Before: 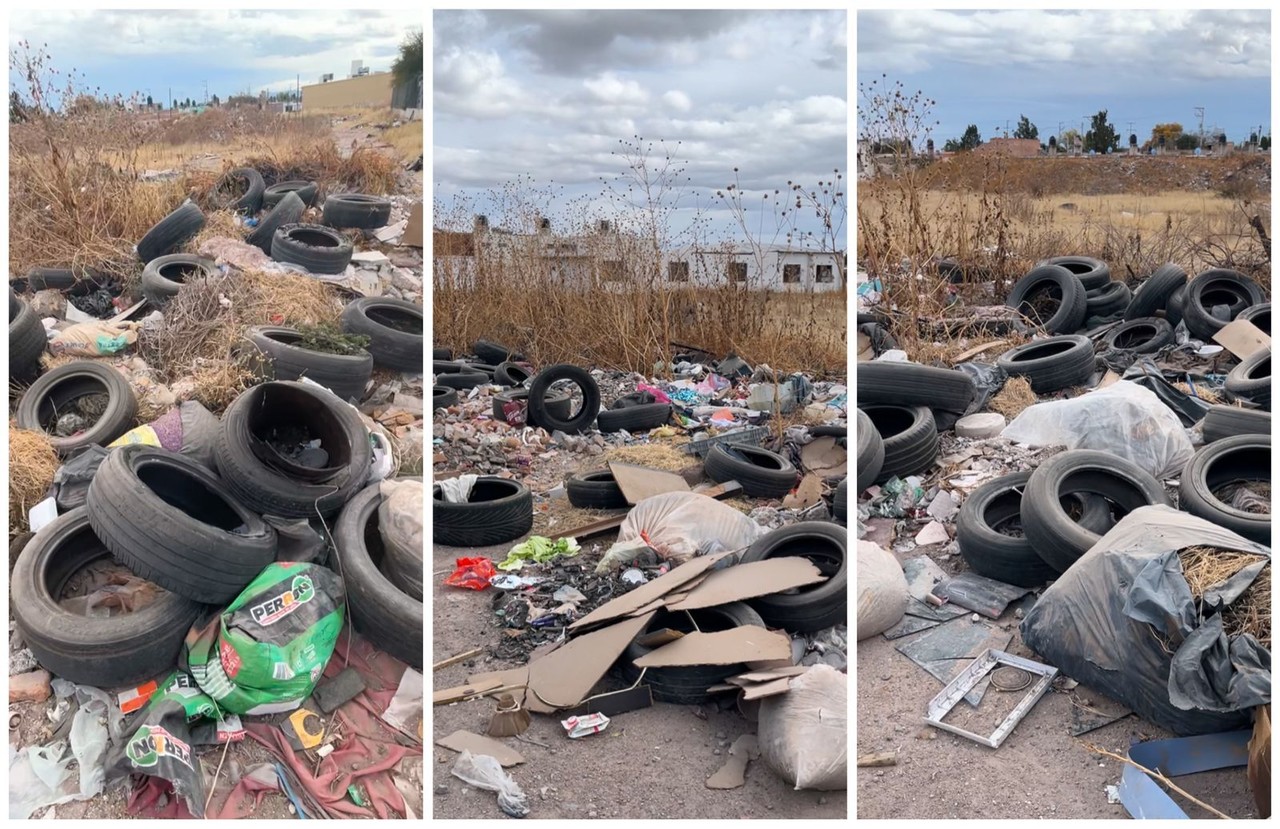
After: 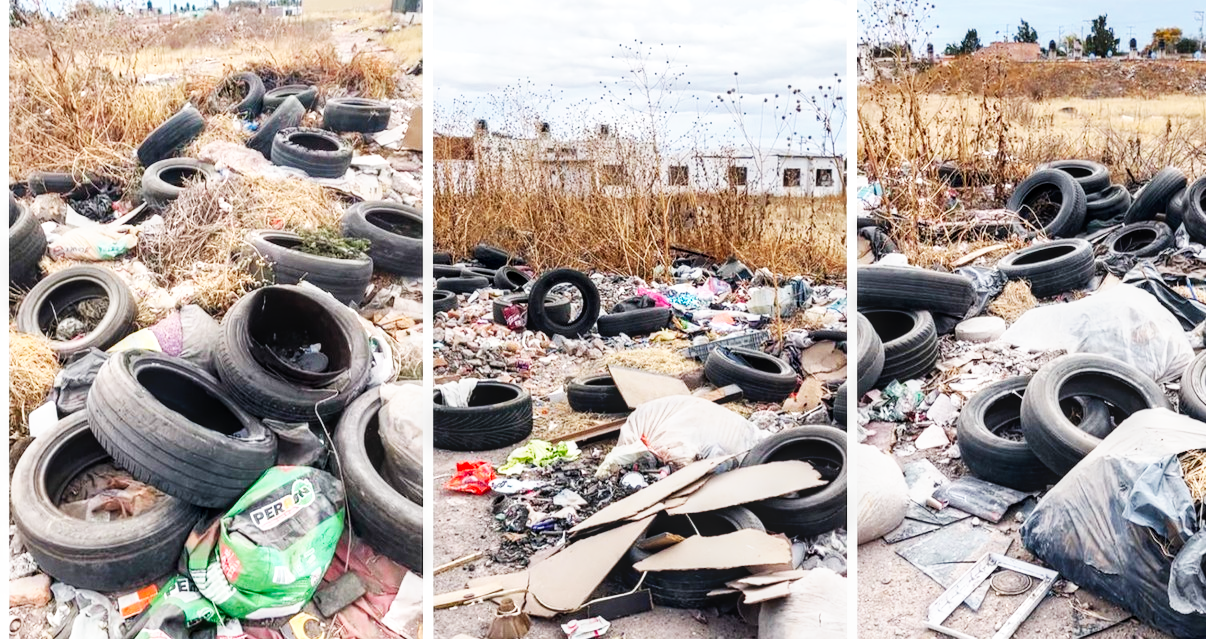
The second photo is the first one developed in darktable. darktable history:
local contrast: on, module defaults
base curve: curves: ch0 [(0, 0) (0.007, 0.004) (0.027, 0.03) (0.046, 0.07) (0.207, 0.54) (0.442, 0.872) (0.673, 0.972) (1, 1)], preserve colors none
crop and rotate: angle 0.03°, top 11.643%, right 5.651%, bottom 11.189%
